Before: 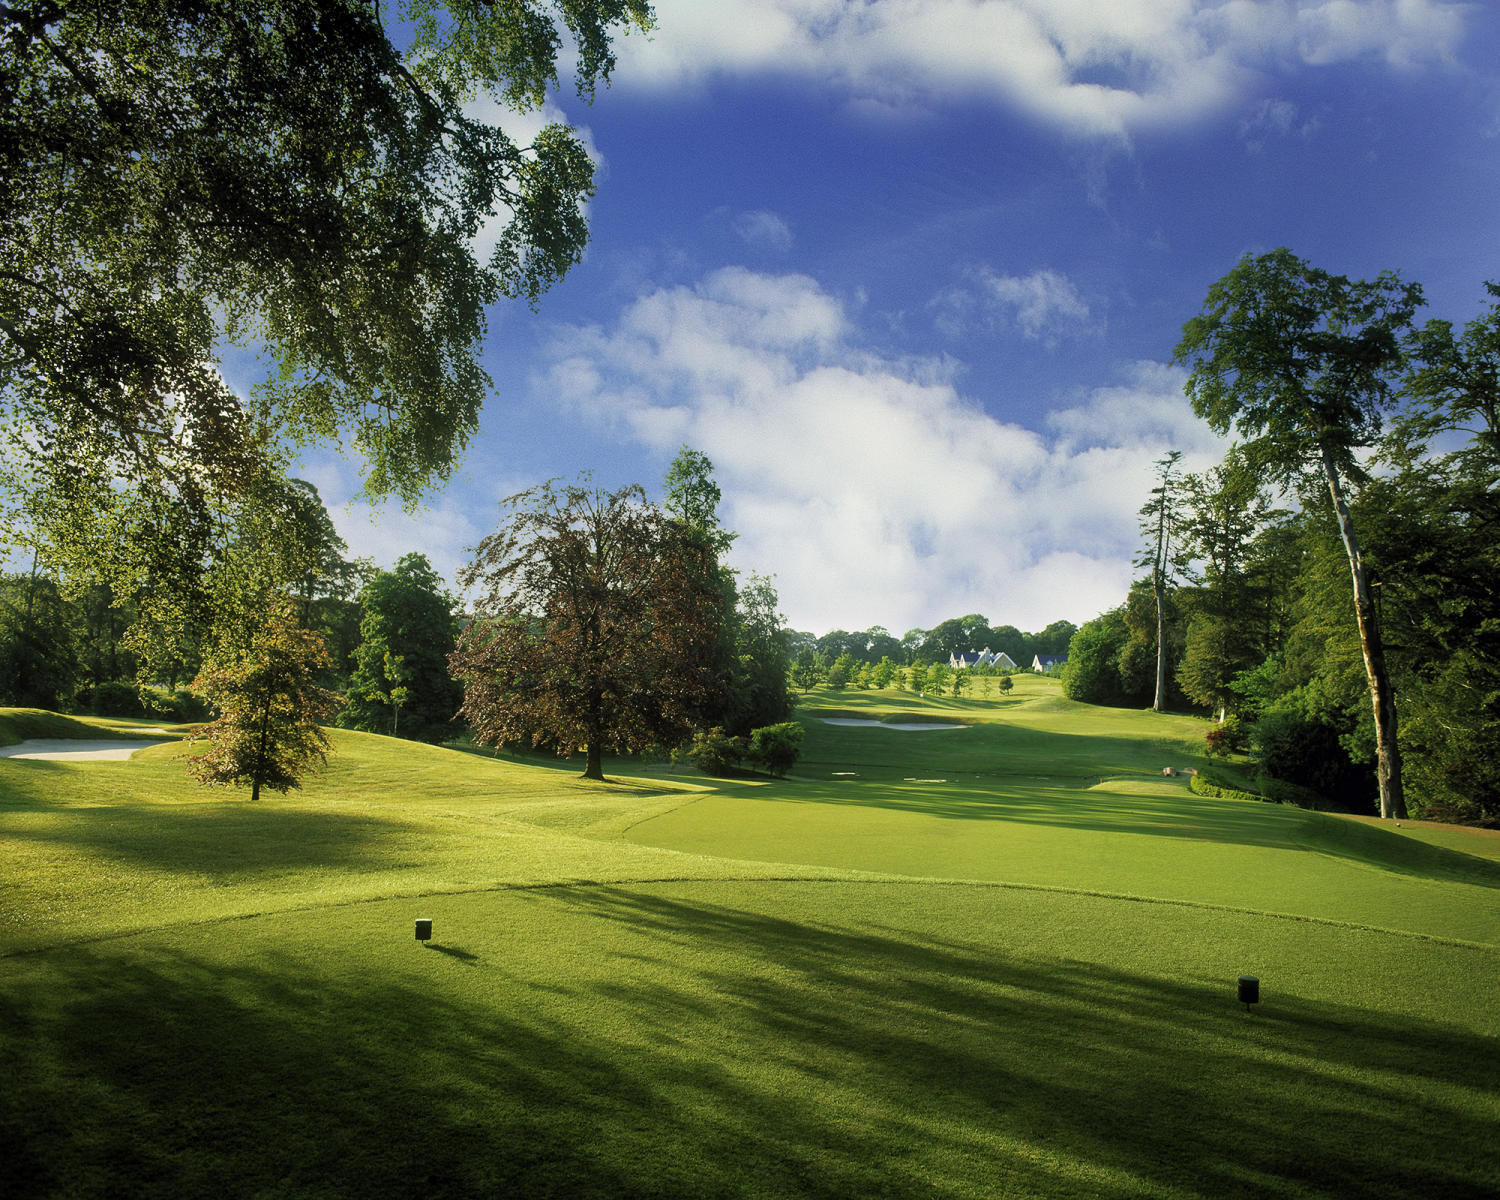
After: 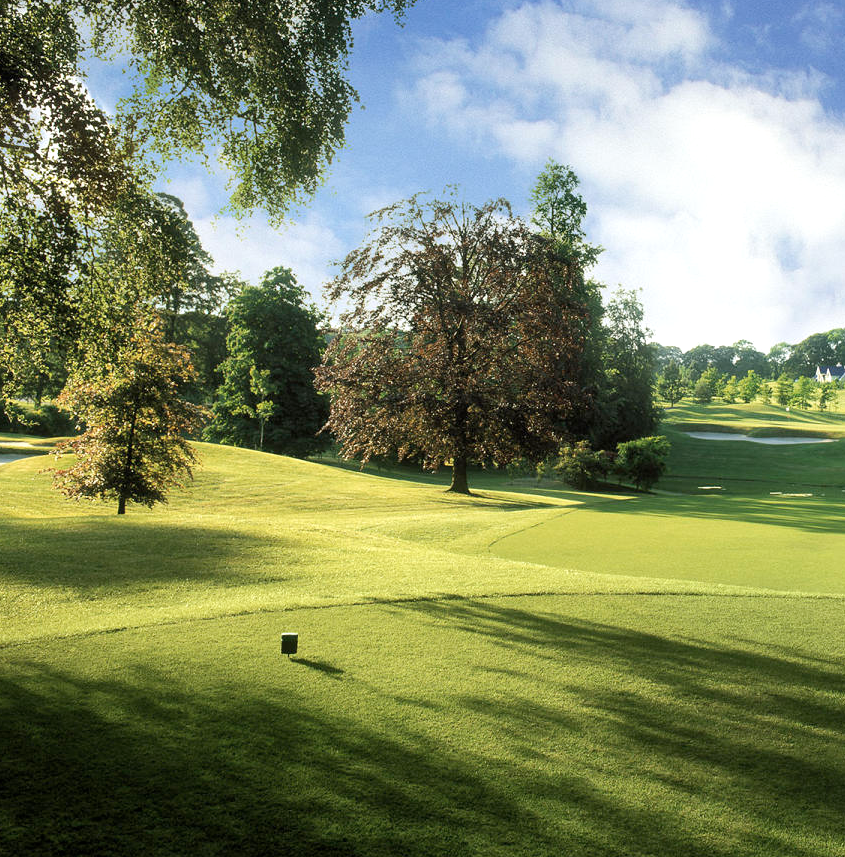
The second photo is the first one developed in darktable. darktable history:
crop: left 8.966%, top 23.852%, right 34.699%, bottom 4.703%
tone equalizer: -8 EV -0.417 EV, -7 EV -0.389 EV, -6 EV -0.333 EV, -5 EV -0.222 EV, -3 EV 0.222 EV, -2 EV 0.333 EV, -1 EV 0.389 EV, +0 EV 0.417 EV, edges refinement/feathering 500, mask exposure compensation -1.57 EV, preserve details no
